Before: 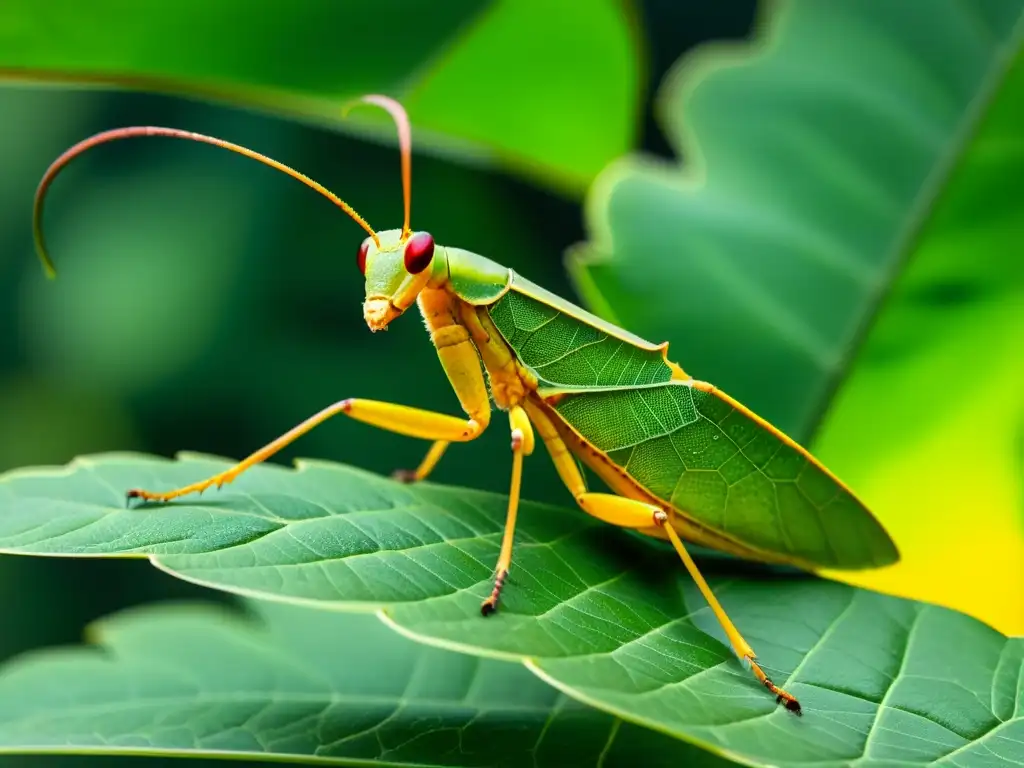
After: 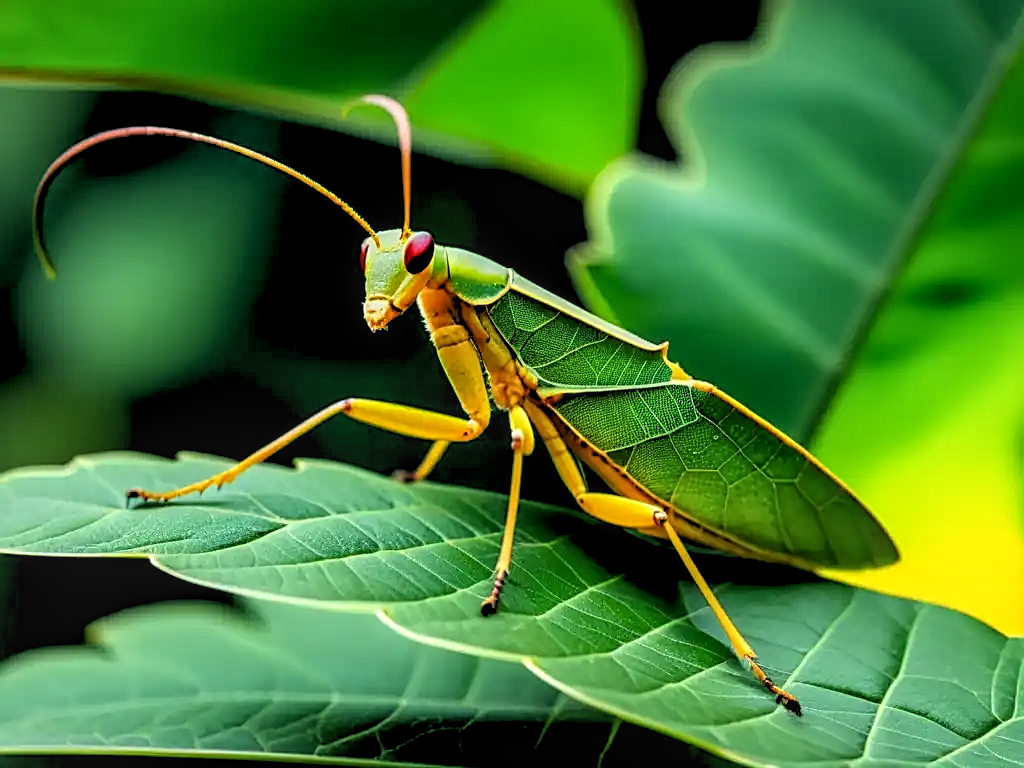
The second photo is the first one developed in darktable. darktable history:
sharpen: on, module defaults
rgb levels: levels [[0.034, 0.472, 0.904], [0, 0.5, 1], [0, 0.5, 1]]
local contrast: on, module defaults
